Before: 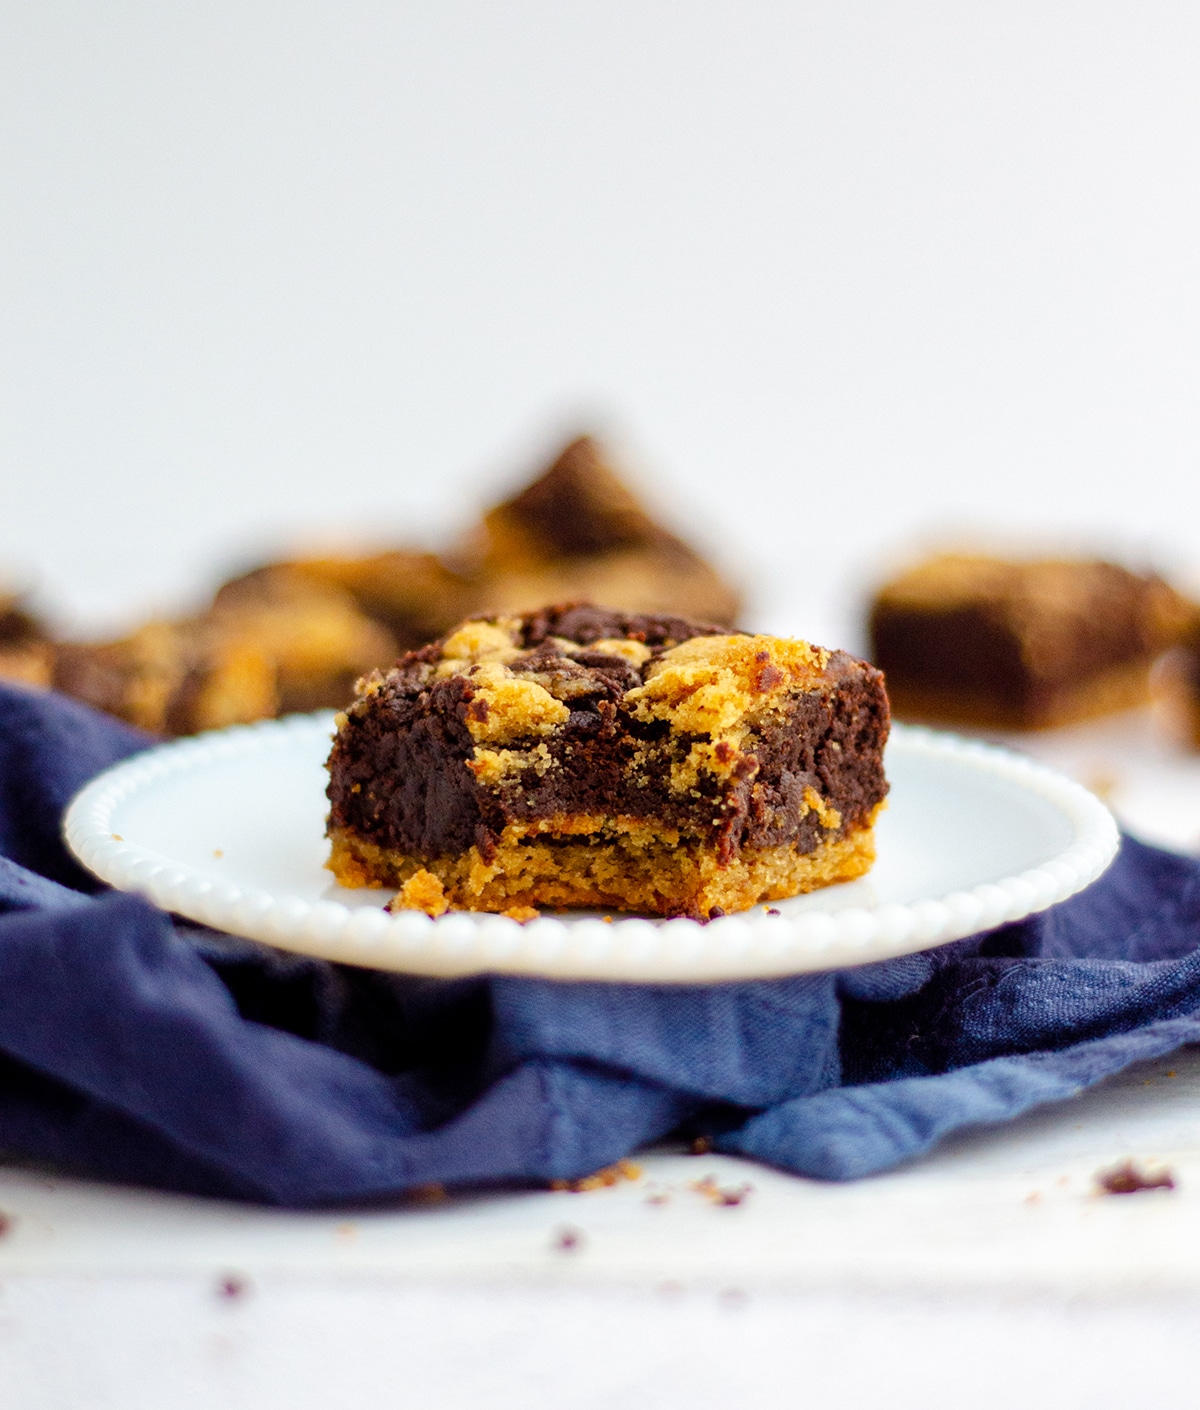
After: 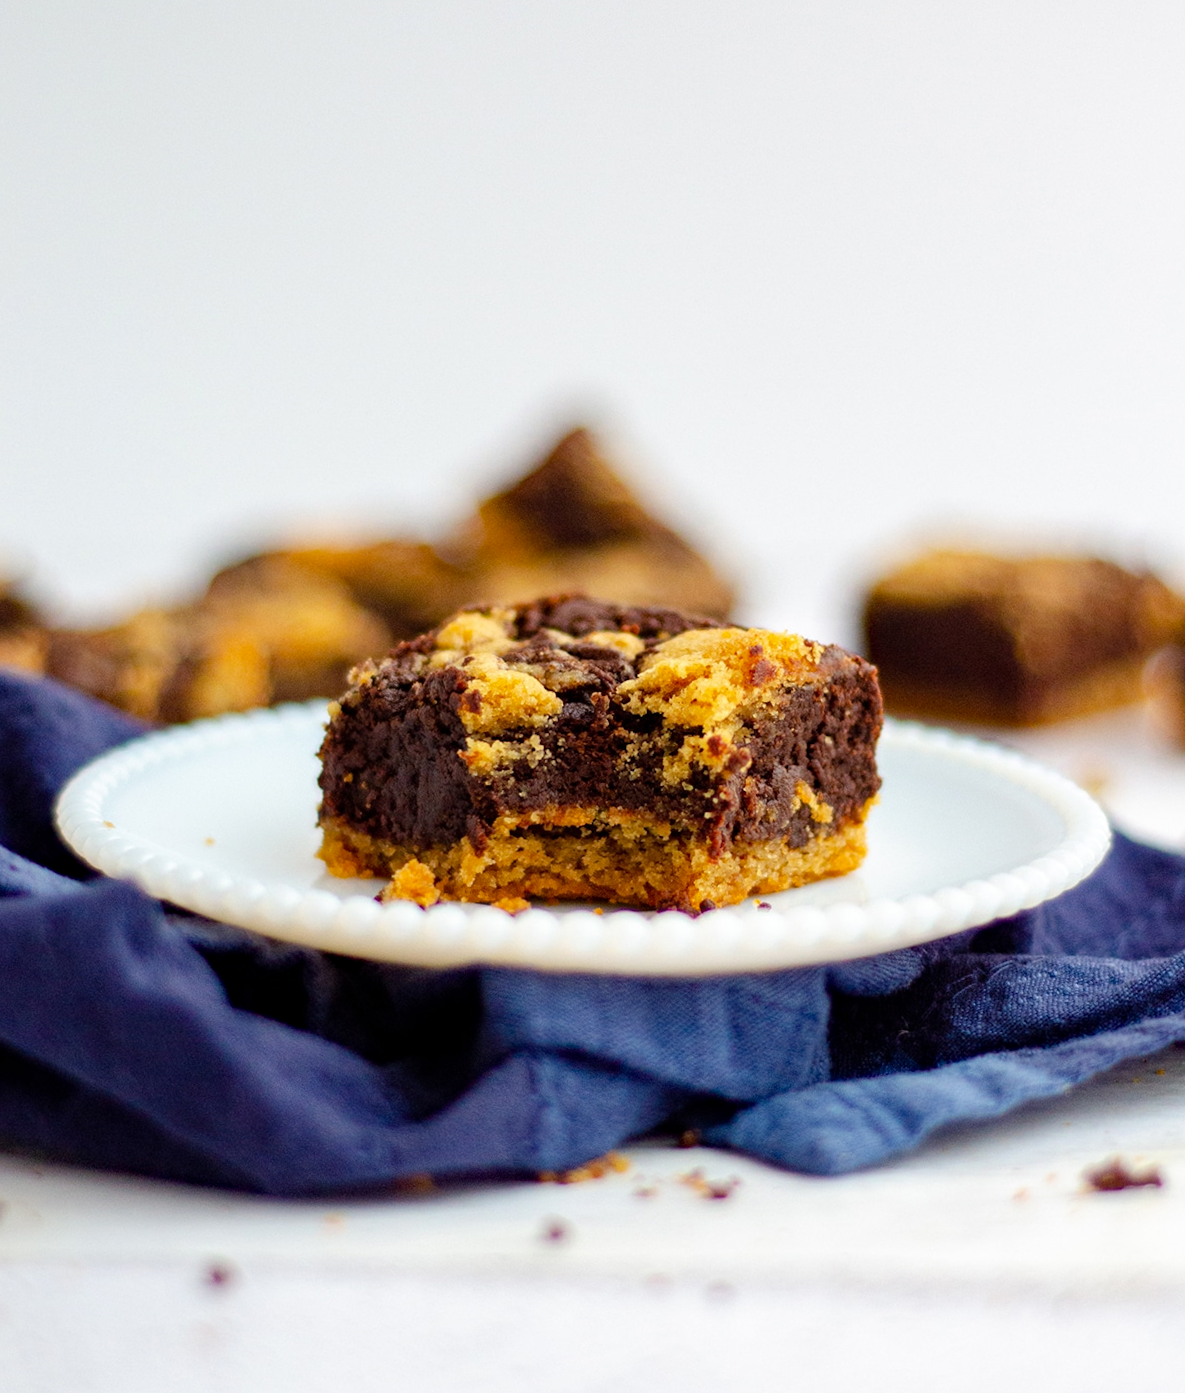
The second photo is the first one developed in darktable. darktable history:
crop and rotate: angle -0.596°
haze removal: compatibility mode true, adaptive false
